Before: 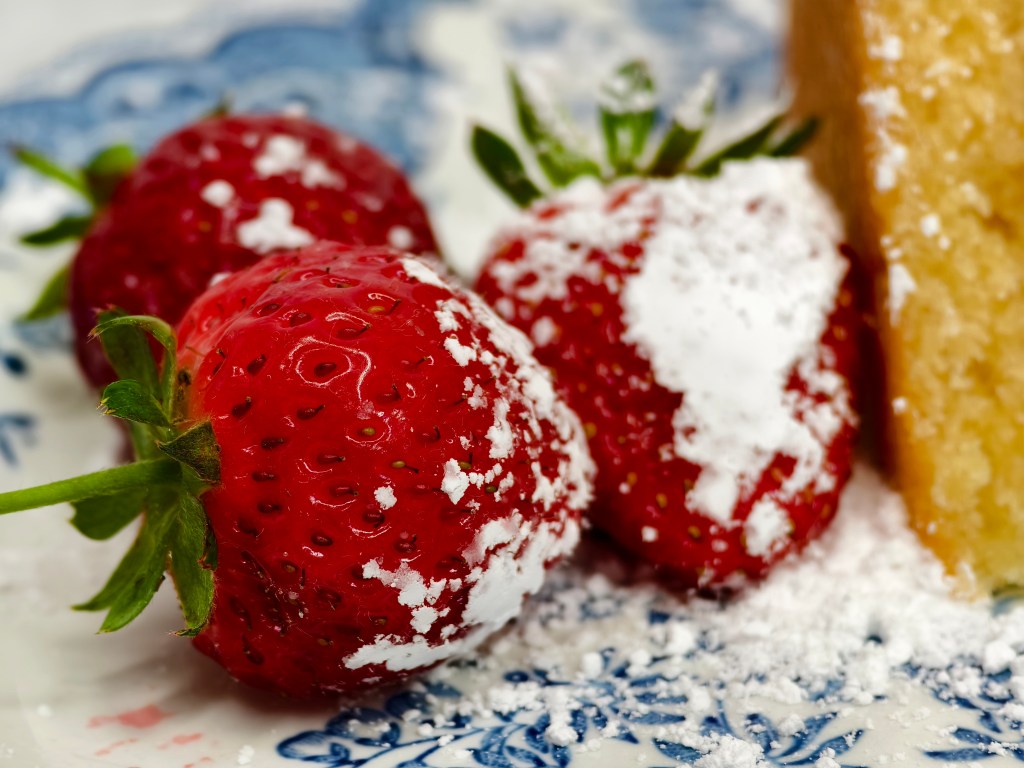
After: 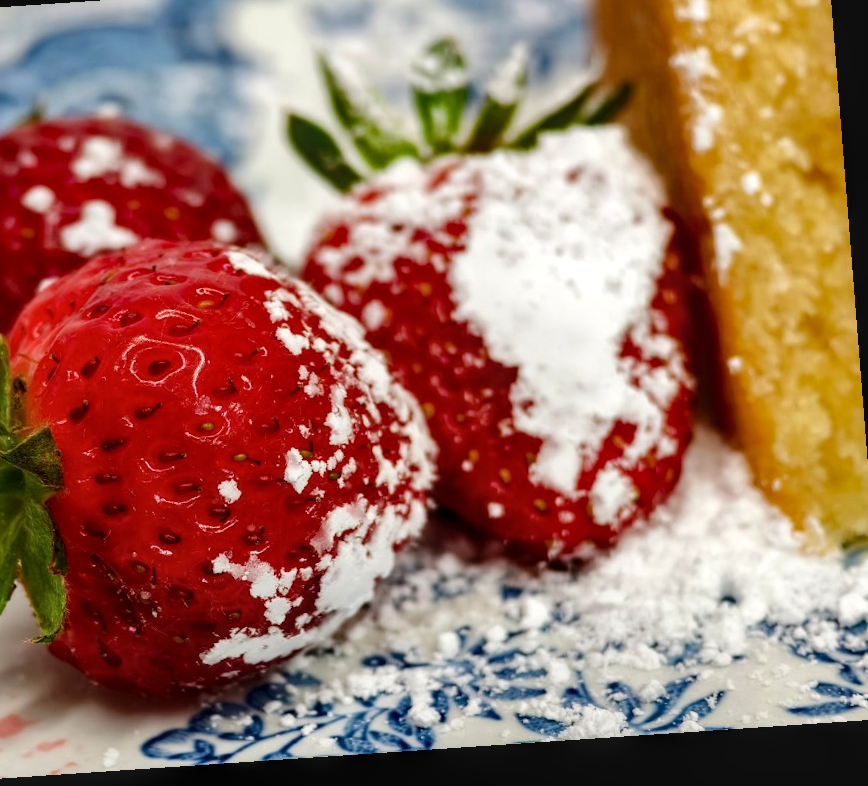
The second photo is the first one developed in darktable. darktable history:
exposure: exposure 0.128 EV, compensate highlight preservation false
crop and rotate: left 17.959%, top 5.771%, right 1.742%
local contrast: on, module defaults
rotate and perspective: rotation -4.2°, shear 0.006, automatic cropping off
